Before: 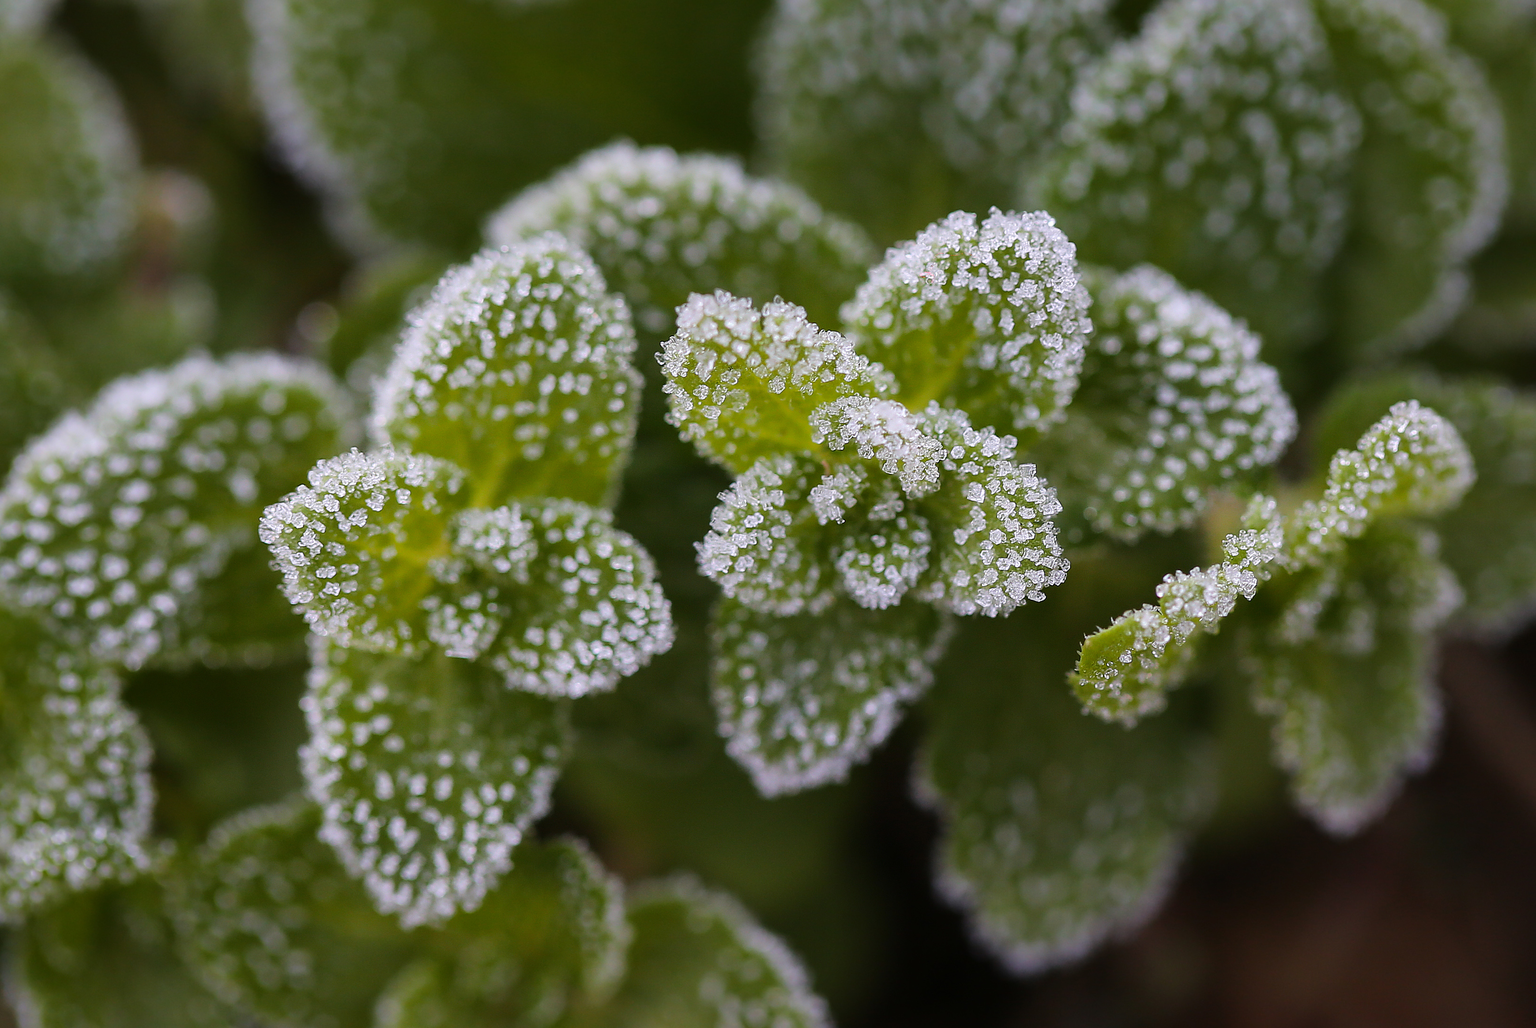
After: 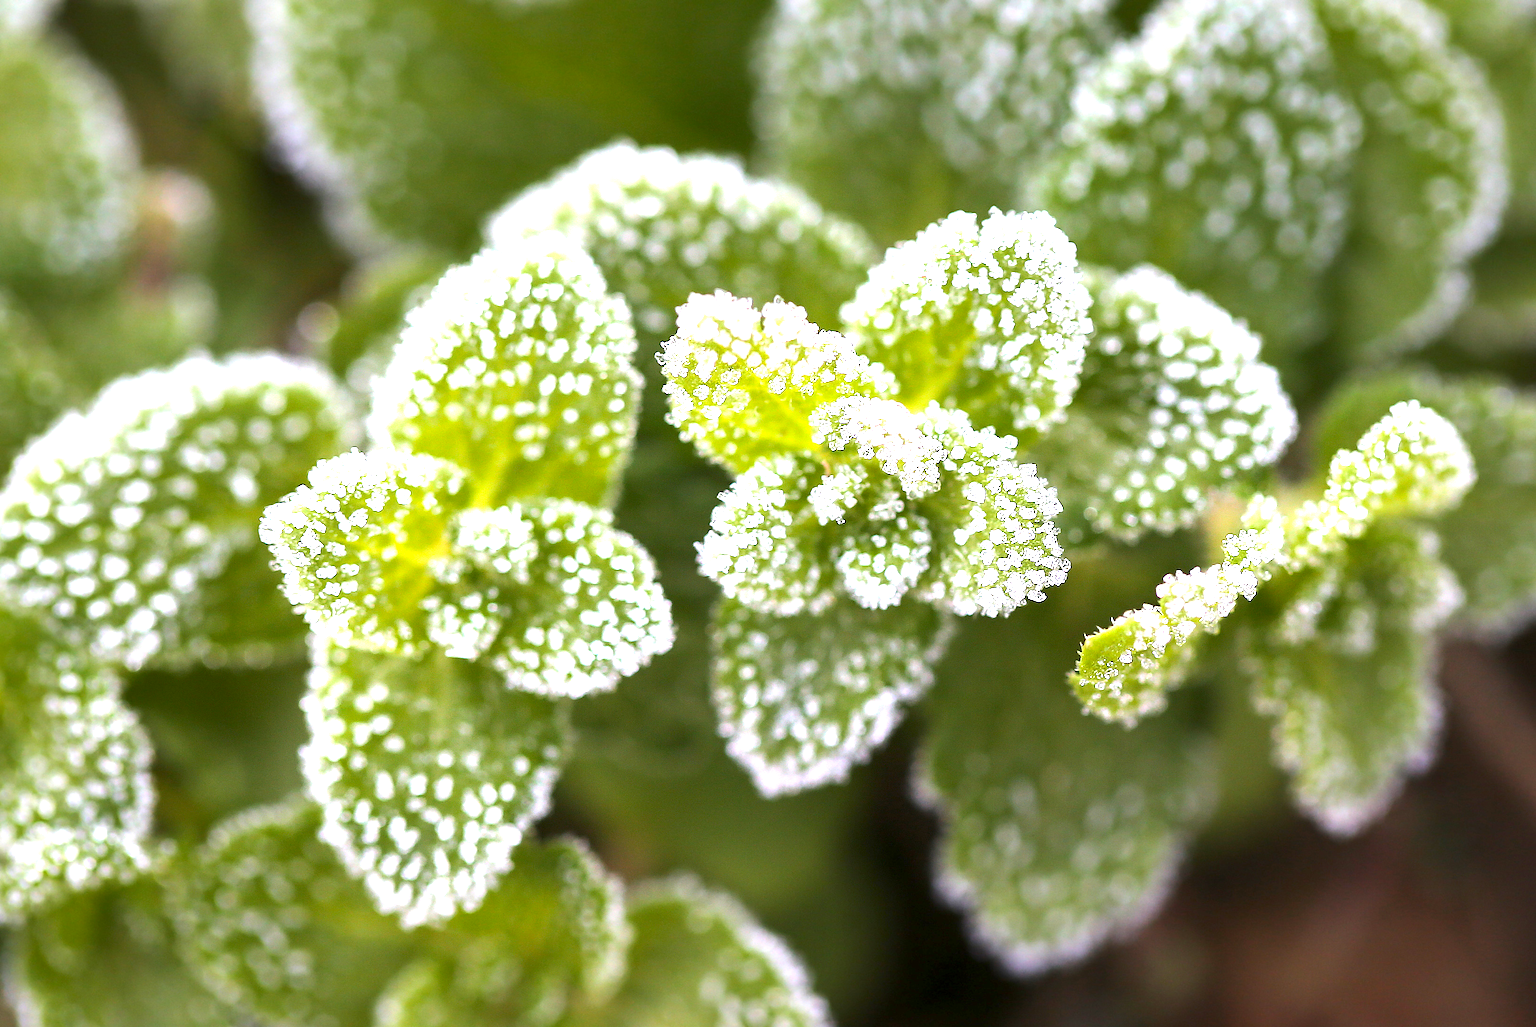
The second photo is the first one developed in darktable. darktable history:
exposure: black level correction 0.001, exposure 1.807 EV, compensate highlight preservation false
